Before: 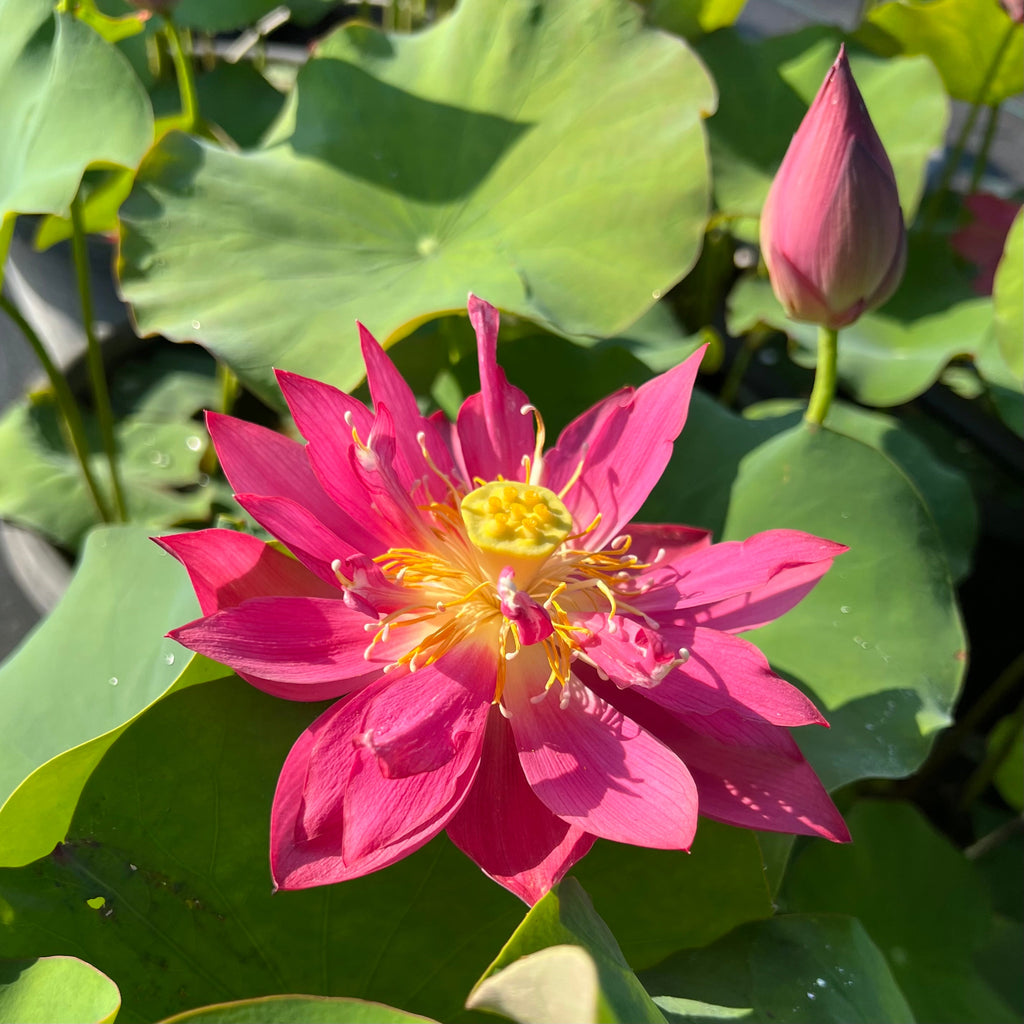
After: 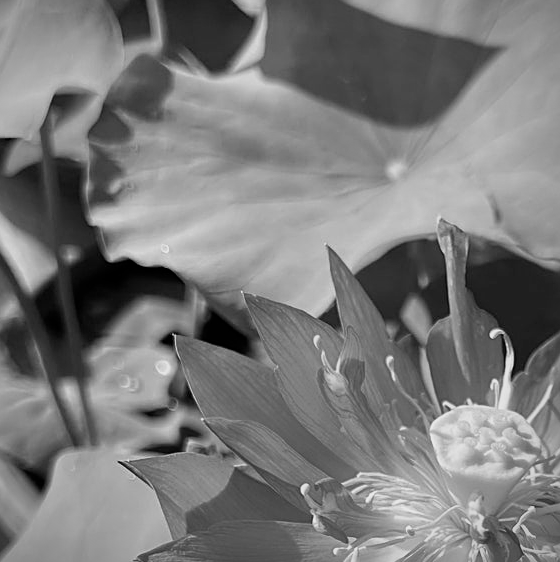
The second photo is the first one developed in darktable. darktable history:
vignetting: fall-off start 91.19%
color balance: output saturation 120%
filmic rgb: black relative exposure -12.8 EV, white relative exposure 2.8 EV, threshold 3 EV, target black luminance 0%, hardness 8.54, latitude 70.41%, contrast 1.133, shadows ↔ highlights balance -0.395%, color science v4 (2020), enable highlight reconstruction true
sharpen: on, module defaults
crop and rotate: left 3.047%, top 7.509%, right 42.236%, bottom 37.598%
monochrome: a 26.22, b 42.67, size 0.8
